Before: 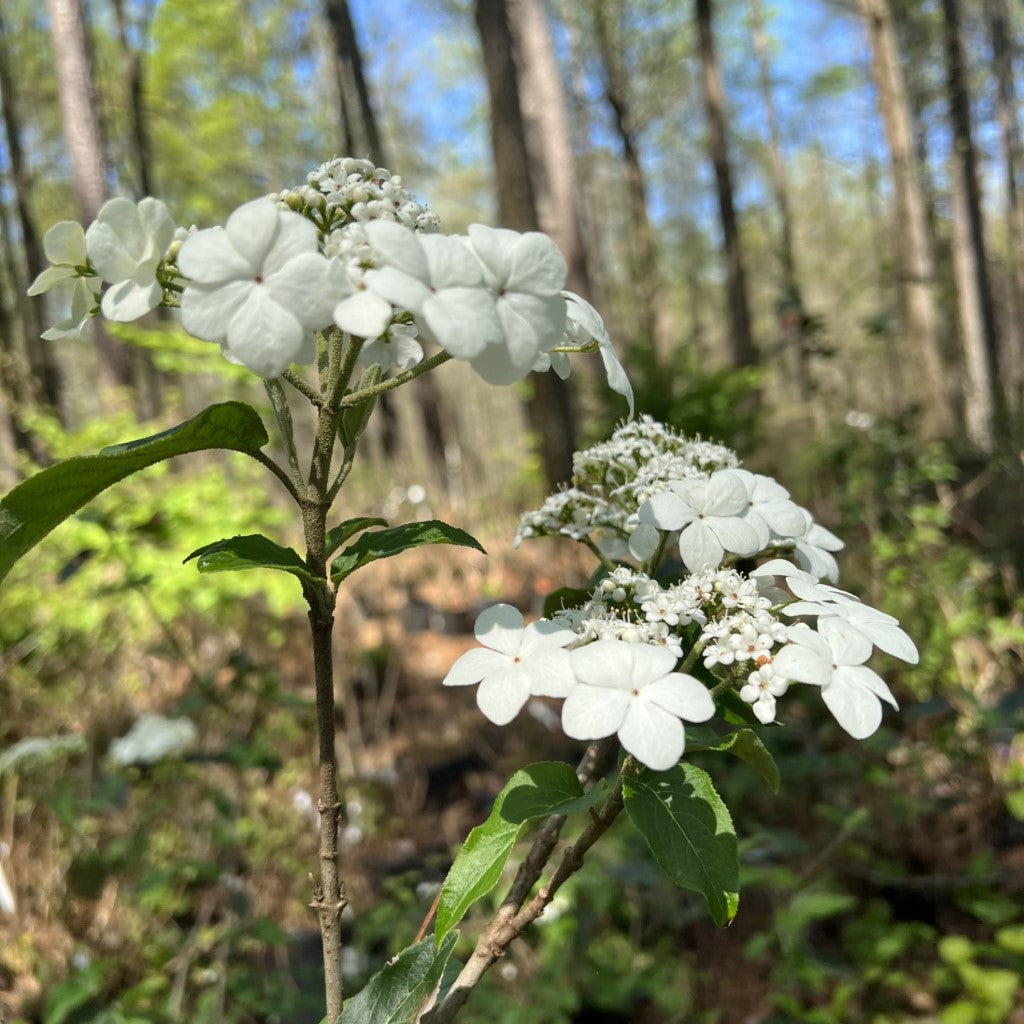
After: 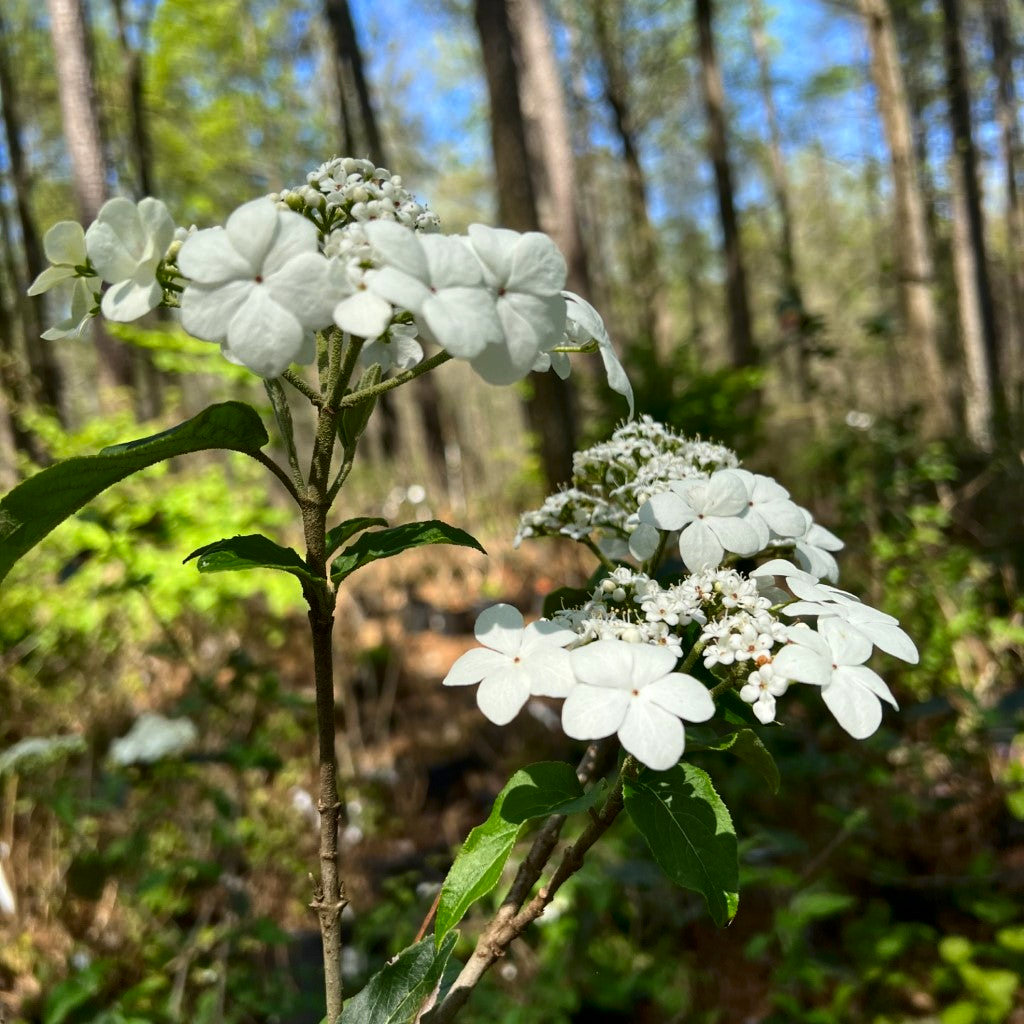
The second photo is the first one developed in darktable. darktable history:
contrast brightness saturation: contrast 0.123, brightness -0.118, saturation 0.198
